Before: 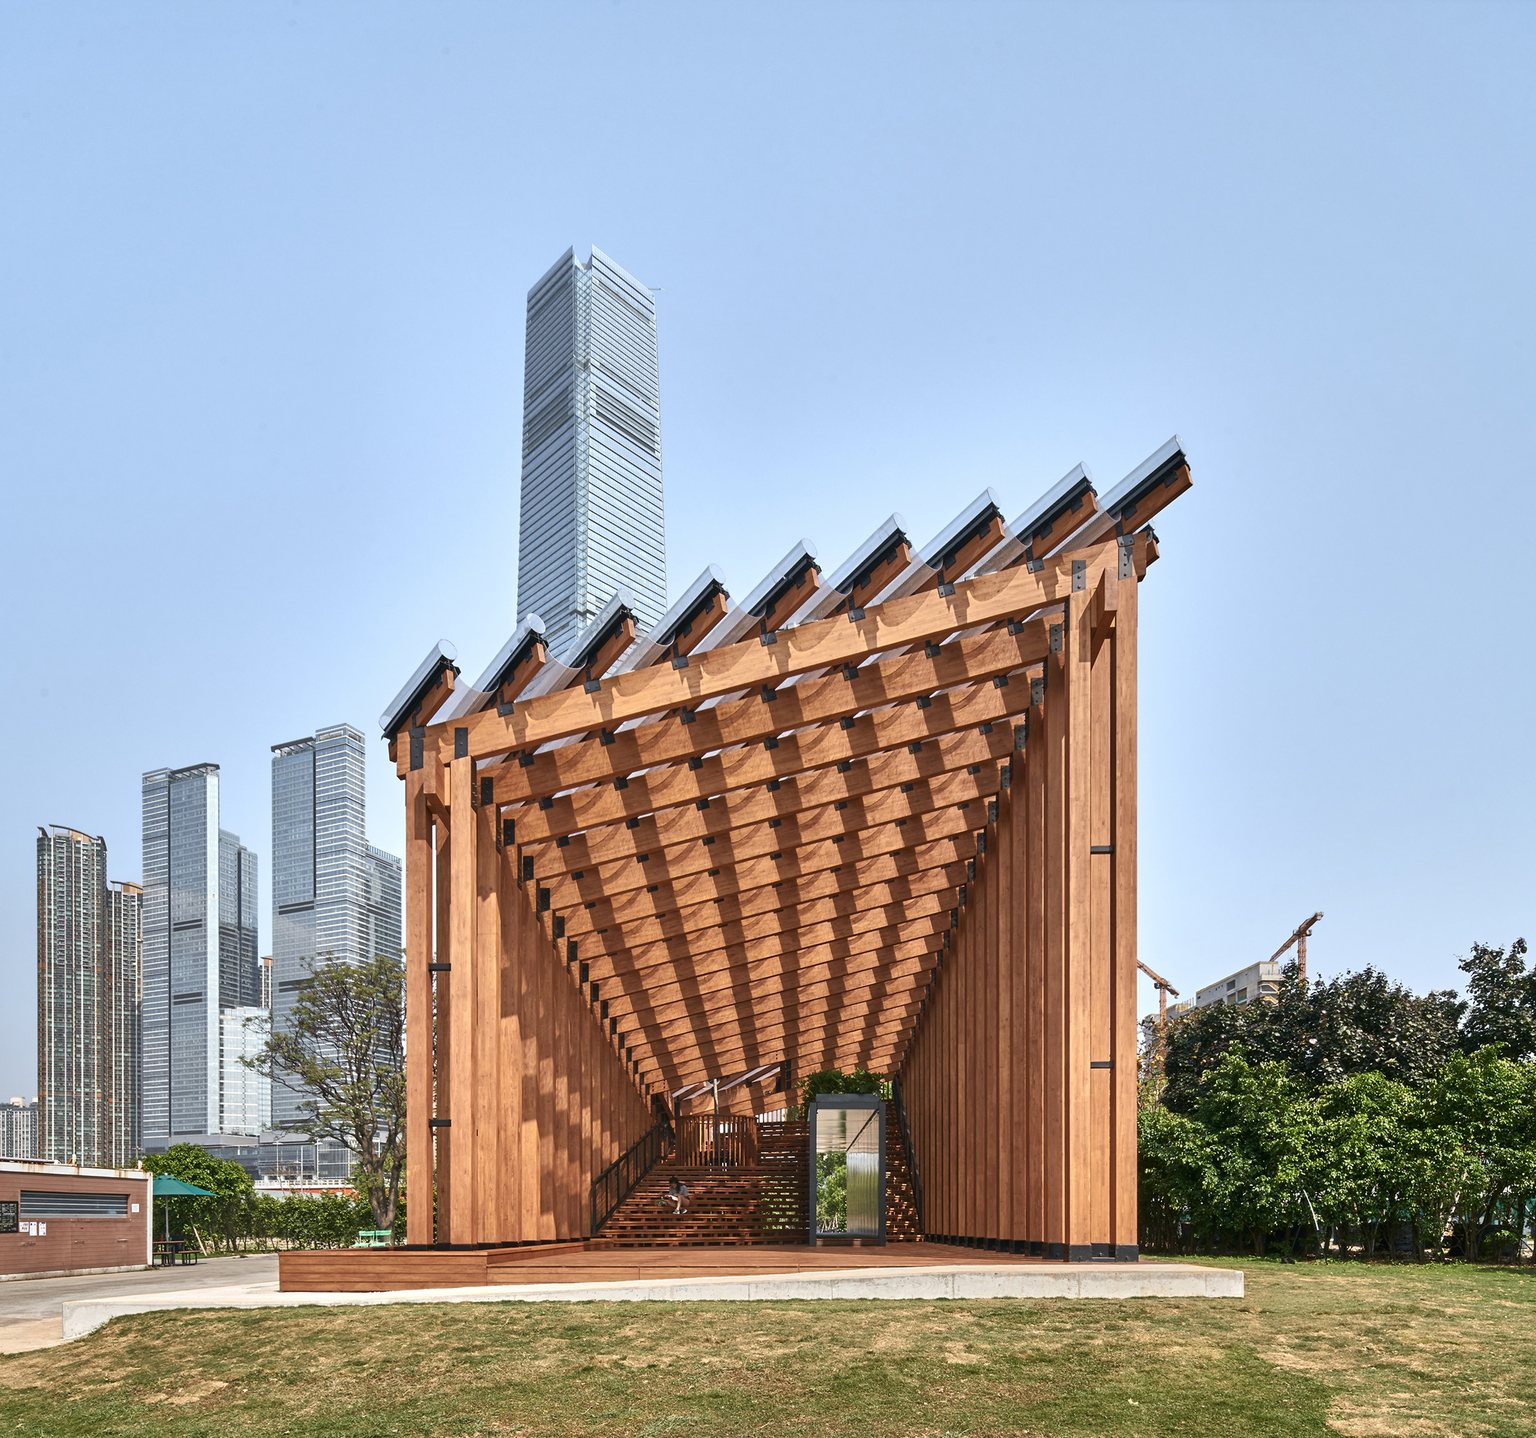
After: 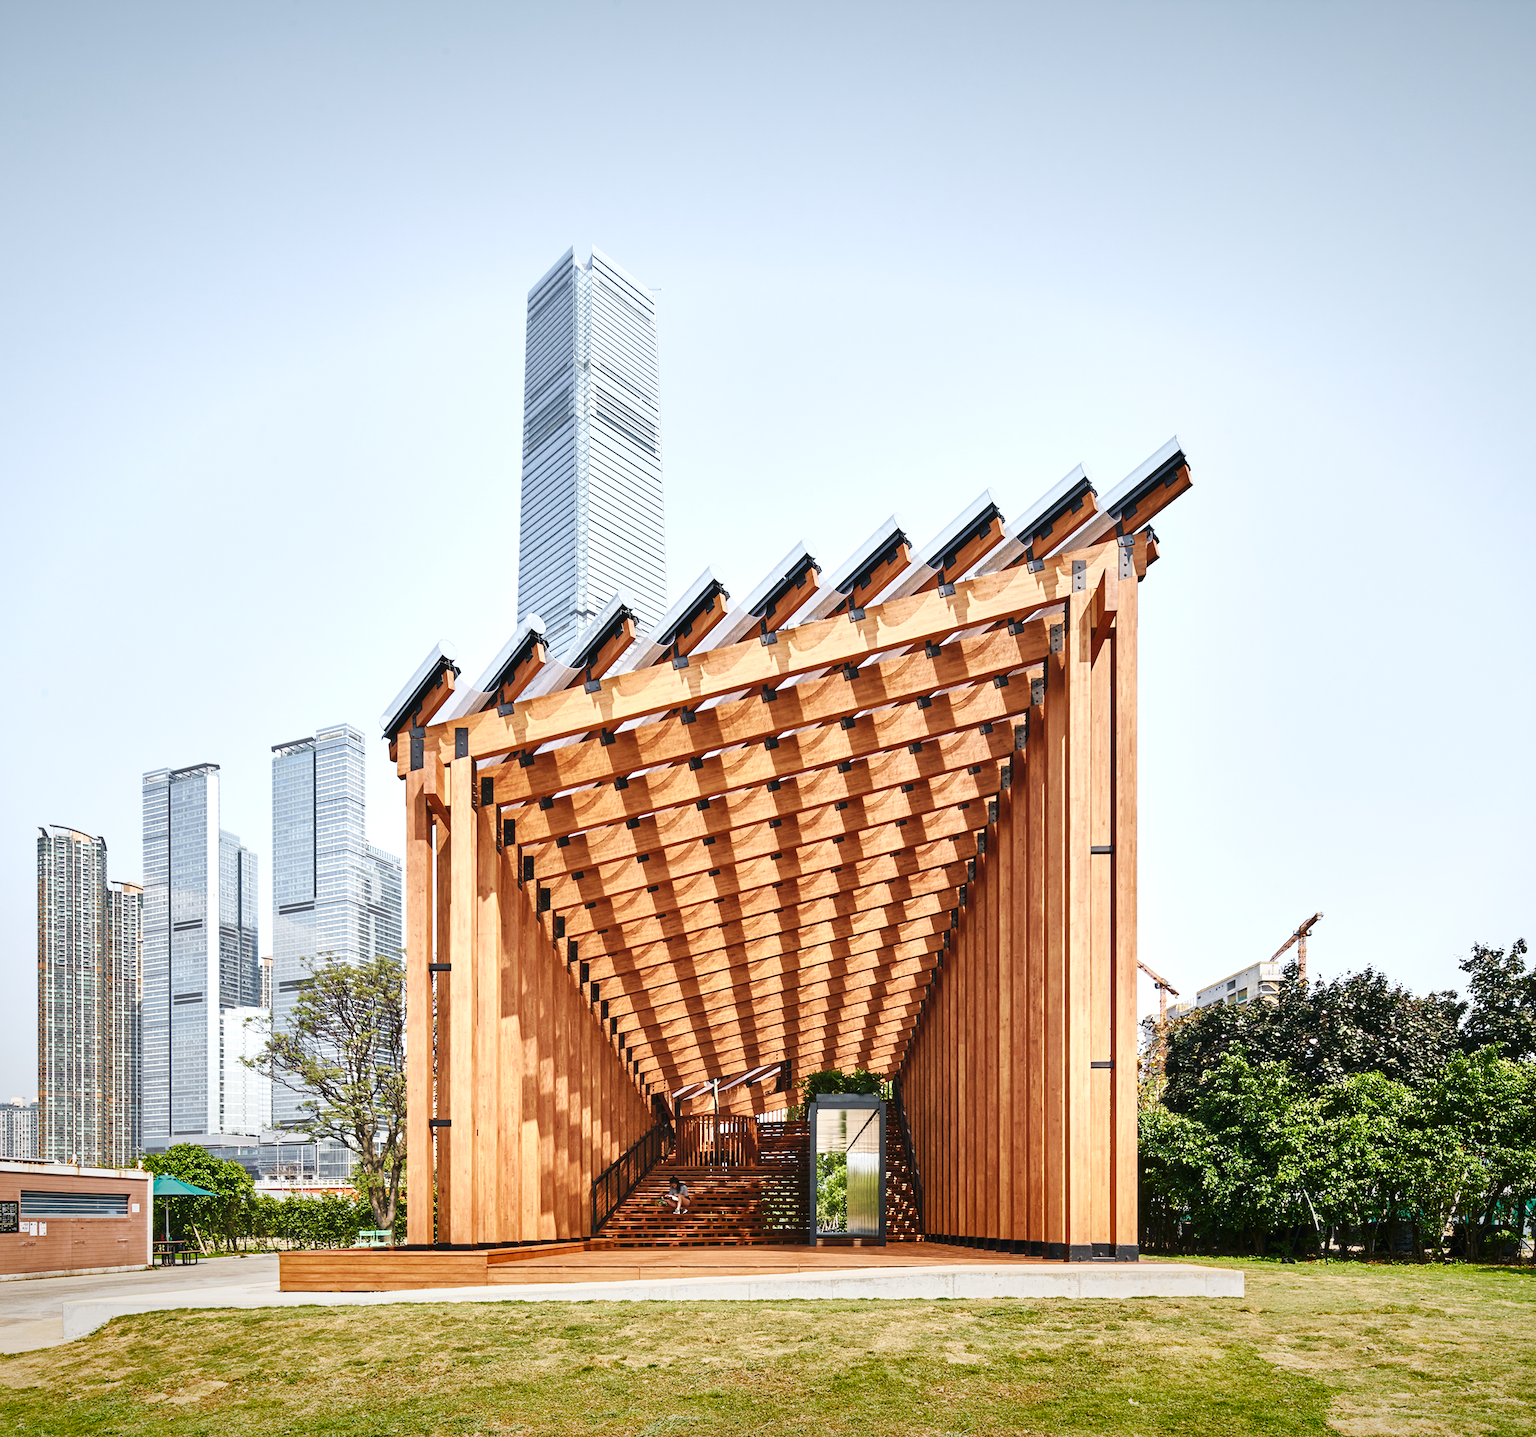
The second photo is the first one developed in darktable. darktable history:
vignetting: fall-off start 98.41%, fall-off radius 99.55%, saturation 0.371, width/height ratio 1.424
exposure: black level correction 0, exposure 0.394 EV, compensate highlight preservation false
base curve: curves: ch0 [(0, 0) (0.036, 0.025) (0.121, 0.166) (0.206, 0.329) (0.605, 0.79) (1, 1)], preserve colors none
